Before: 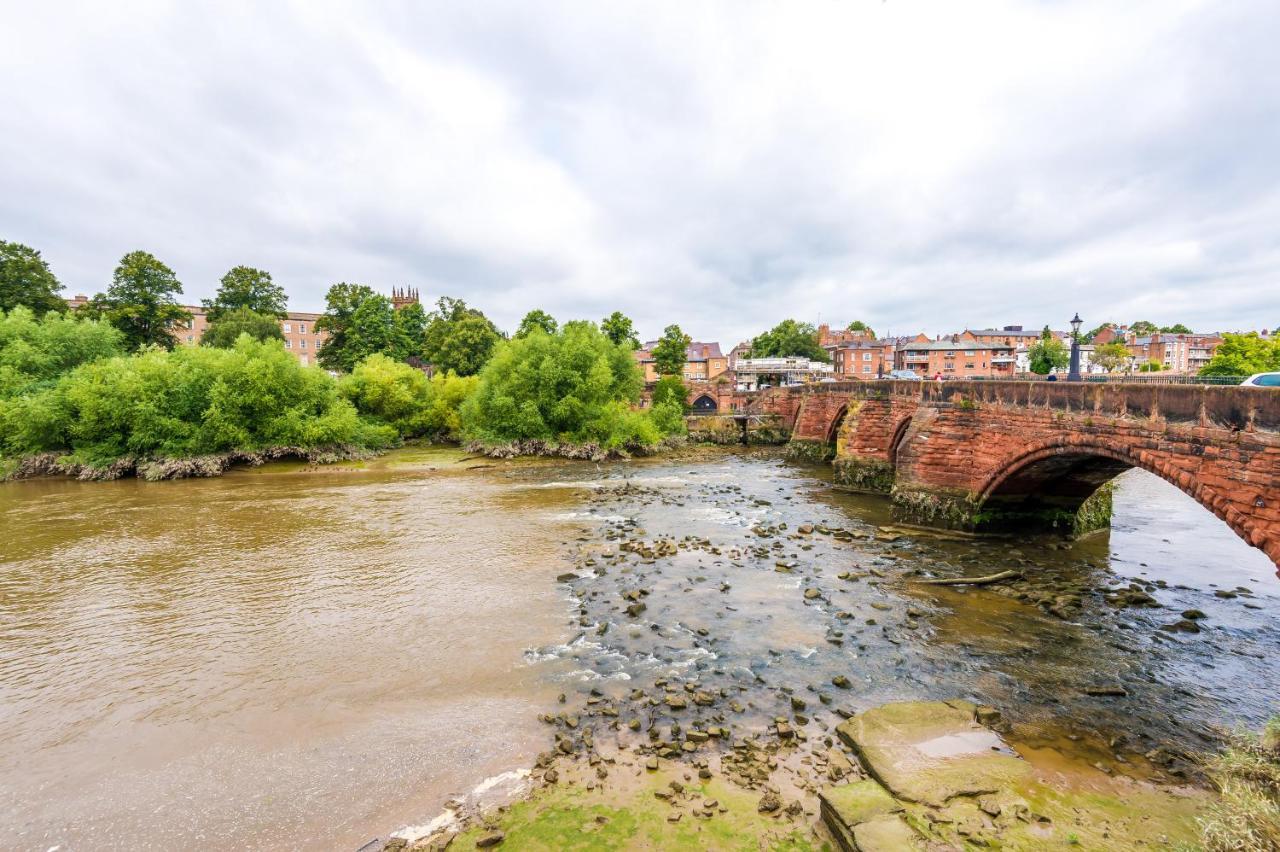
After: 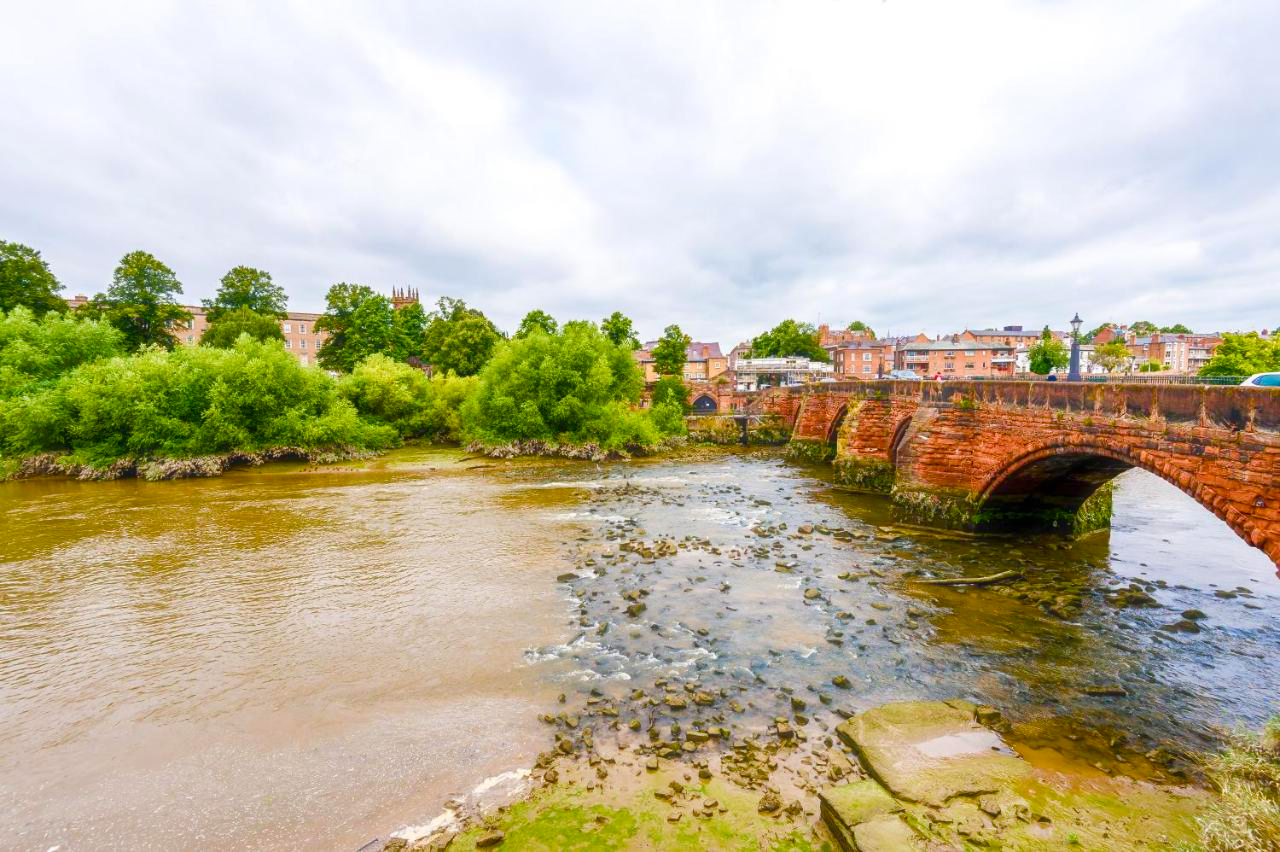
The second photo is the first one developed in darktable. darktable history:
color balance rgb: perceptual saturation grading › global saturation 24.74%, perceptual saturation grading › highlights -51.22%, perceptual saturation grading › mid-tones 19.16%, perceptual saturation grading › shadows 60.98%, global vibrance 50%
haze removal: strength -0.1, adaptive false
